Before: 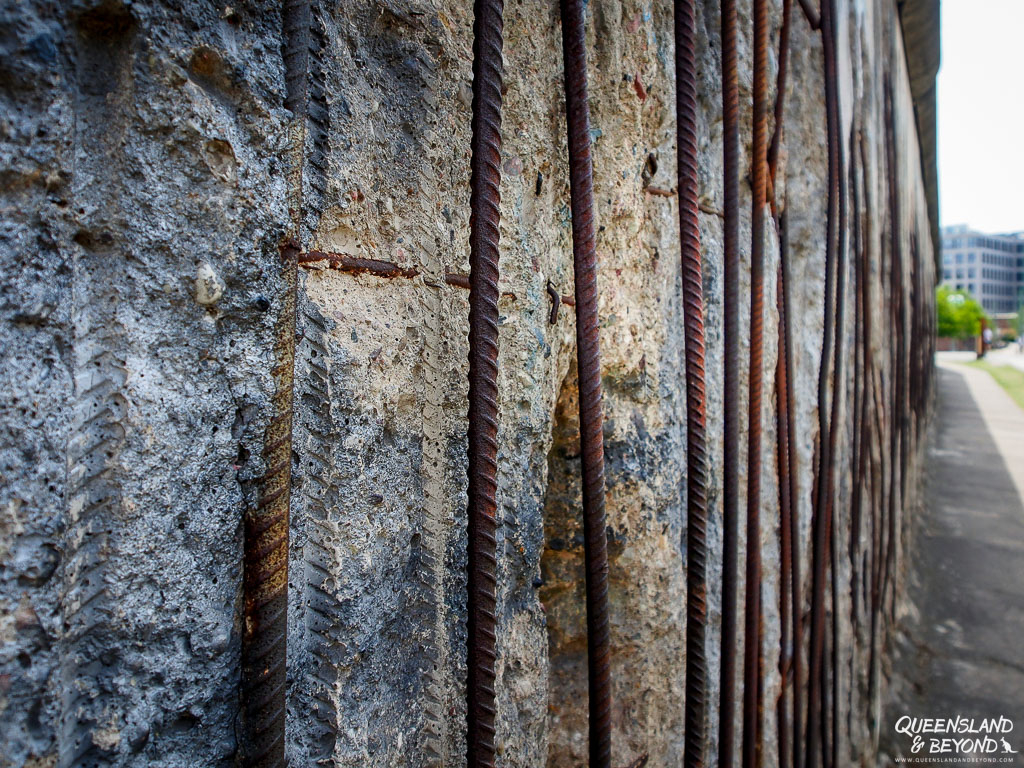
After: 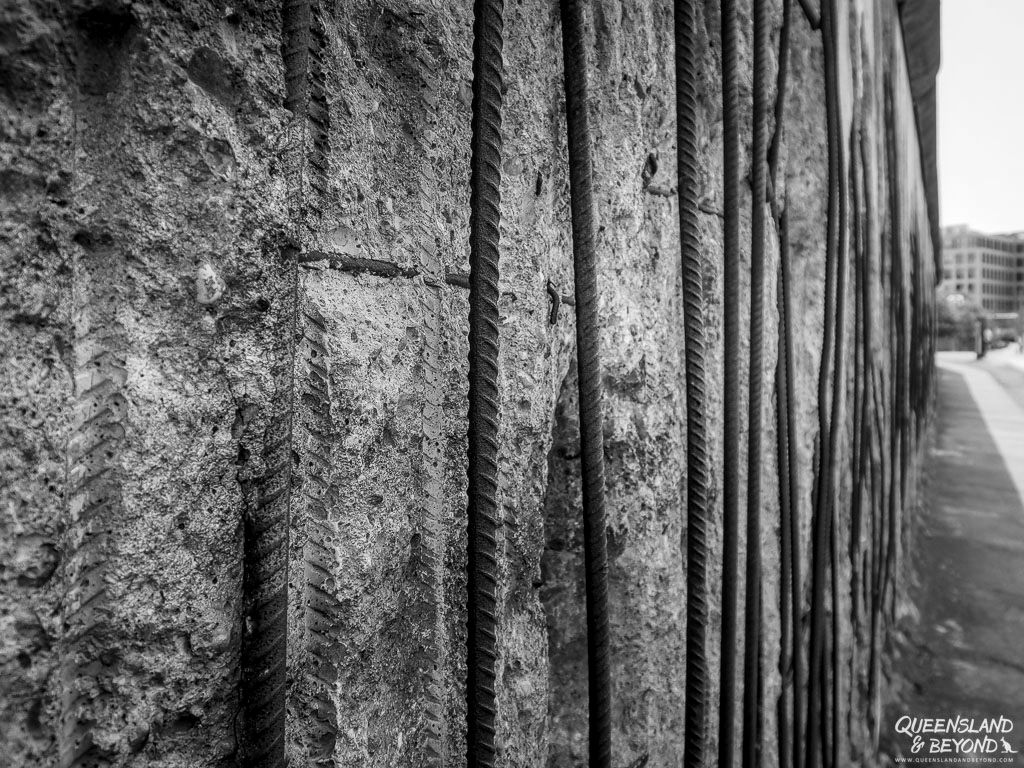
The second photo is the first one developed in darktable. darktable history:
contrast equalizer: octaves 7, y [[0.6 ×6], [0.55 ×6], [0 ×6], [0 ×6], [0 ×6]], mix -0.2
monochrome: on, module defaults
local contrast: on, module defaults
